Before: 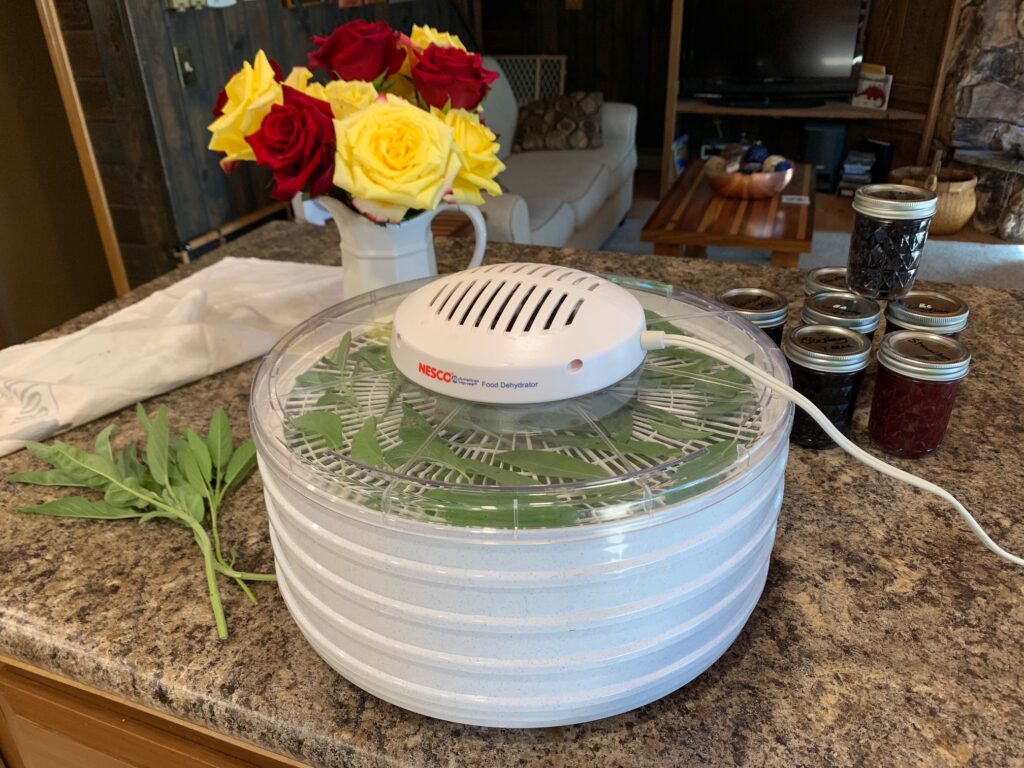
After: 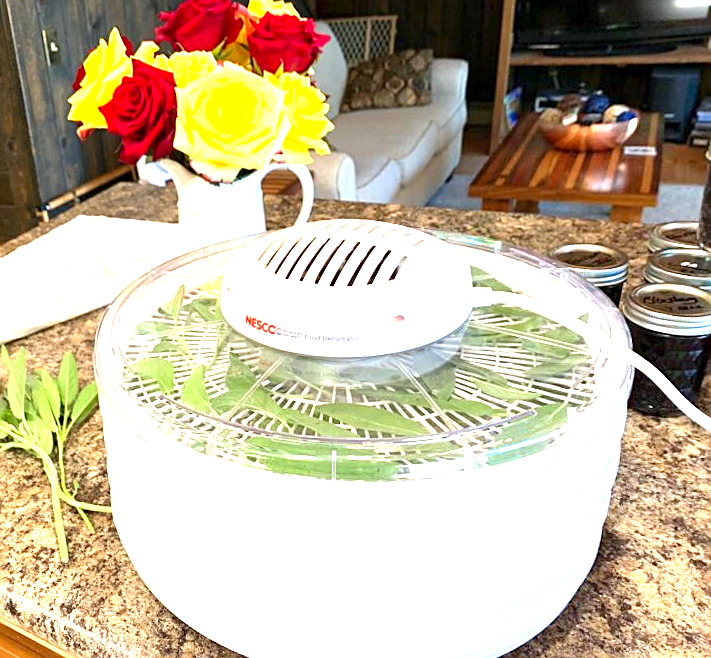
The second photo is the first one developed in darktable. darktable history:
crop and rotate: left 9.061%, right 20.142%
white balance: red 0.983, blue 1.036
color correction: saturation 1.11
exposure: exposure 2.04 EV, compensate highlight preservation false
color balance: mode lift, gamma, gain (sRGB), lift [0.97, 1, 1, 1], gamma [1.03, 1, 1, 1]
rotate and perspective: rotation 1.69°, lens shift (vertical) -0.023, lens shift (horizontal) -0.291, crop left 0.025, crop right 0.988, crop top 0.092, crop bottom 0.842
sharpen: on, module defaults
